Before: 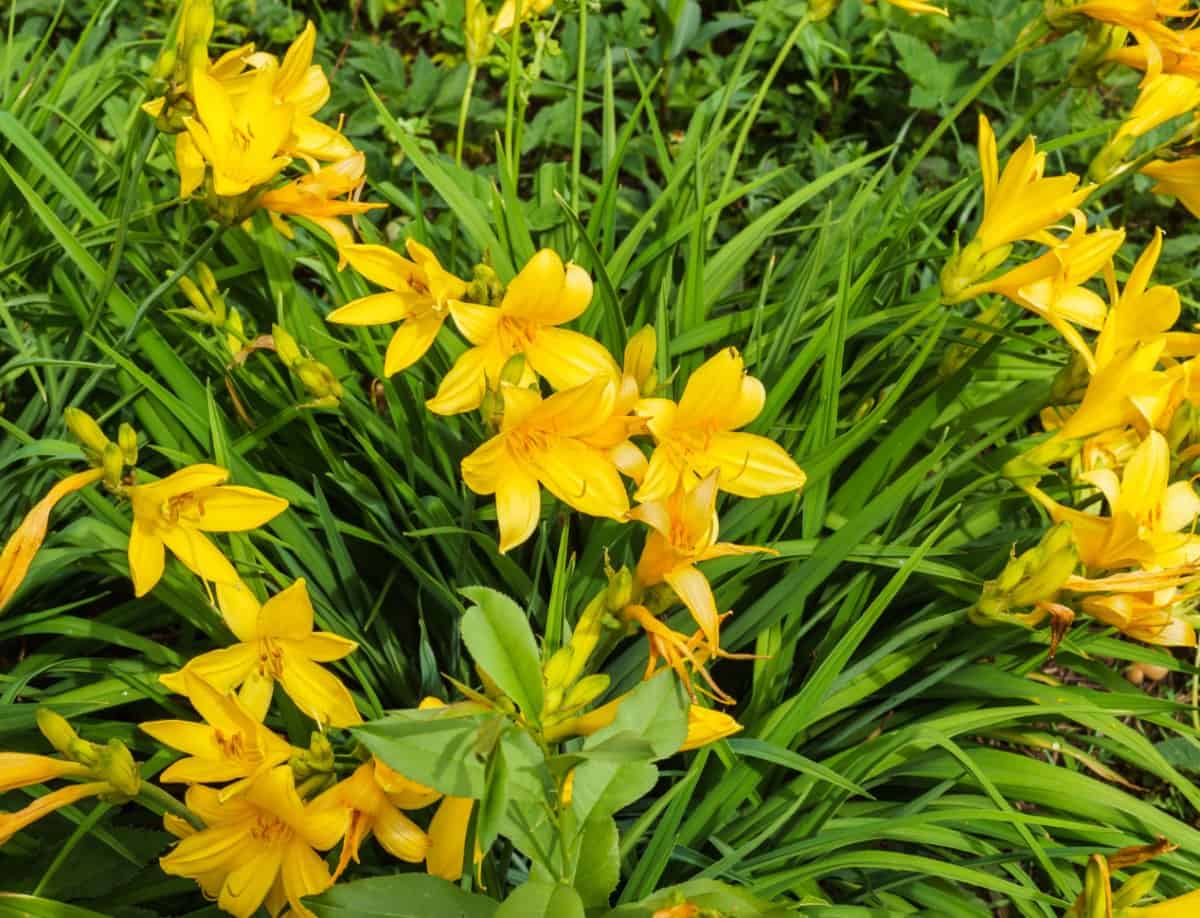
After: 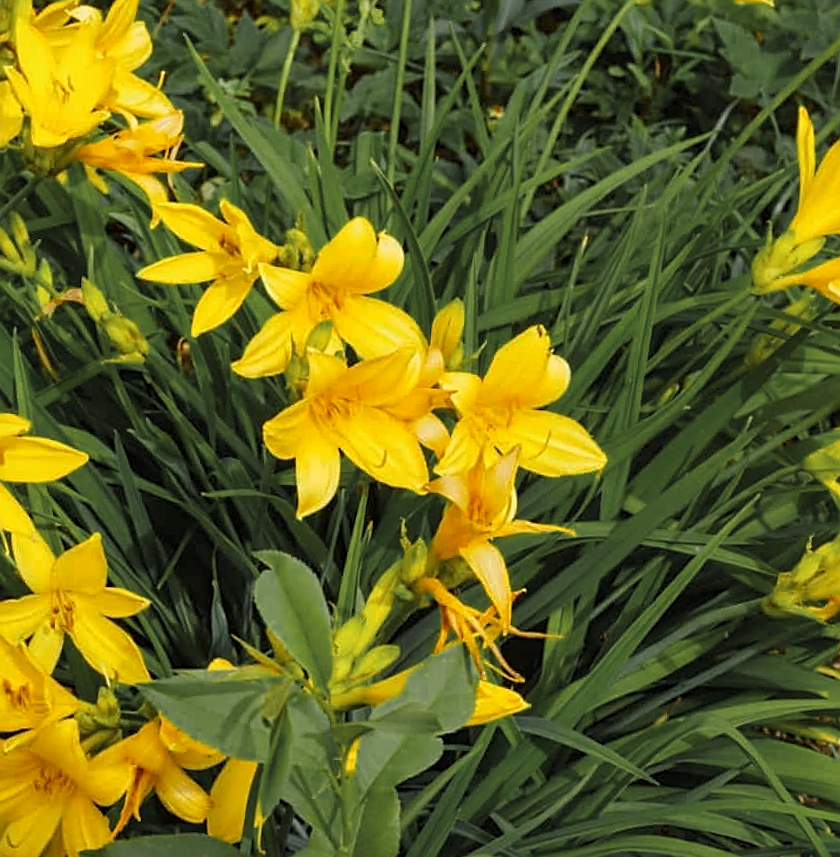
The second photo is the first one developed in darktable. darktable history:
sharpen: on, module defaults
color zones: curves: ch0 [(0.035, 0.242) (0.25, 0.5) (0.384, 0.214) (0.488, 0.255) (0.75, 0.5)]; ch1 [(0.063, 0.379) (0.25, 0.5) (0.354, 0.201) (0.489, 0.085) (0.729, 0.271)]; ch2 [(0.25, 0.5) (0.38, 0.517) (0.442, 0.51) (0.735, 0.456)]
crop and rotate: angle -3.08°, left 14.229%, top 0.04%, right 10.927%, bottom 0.084%
